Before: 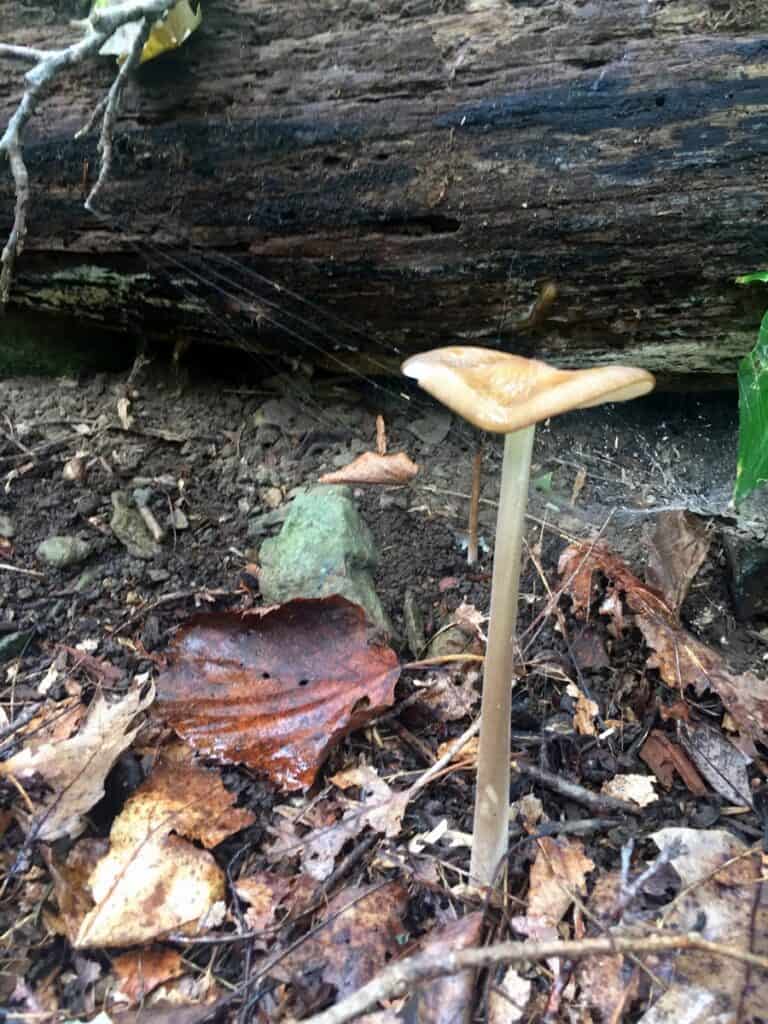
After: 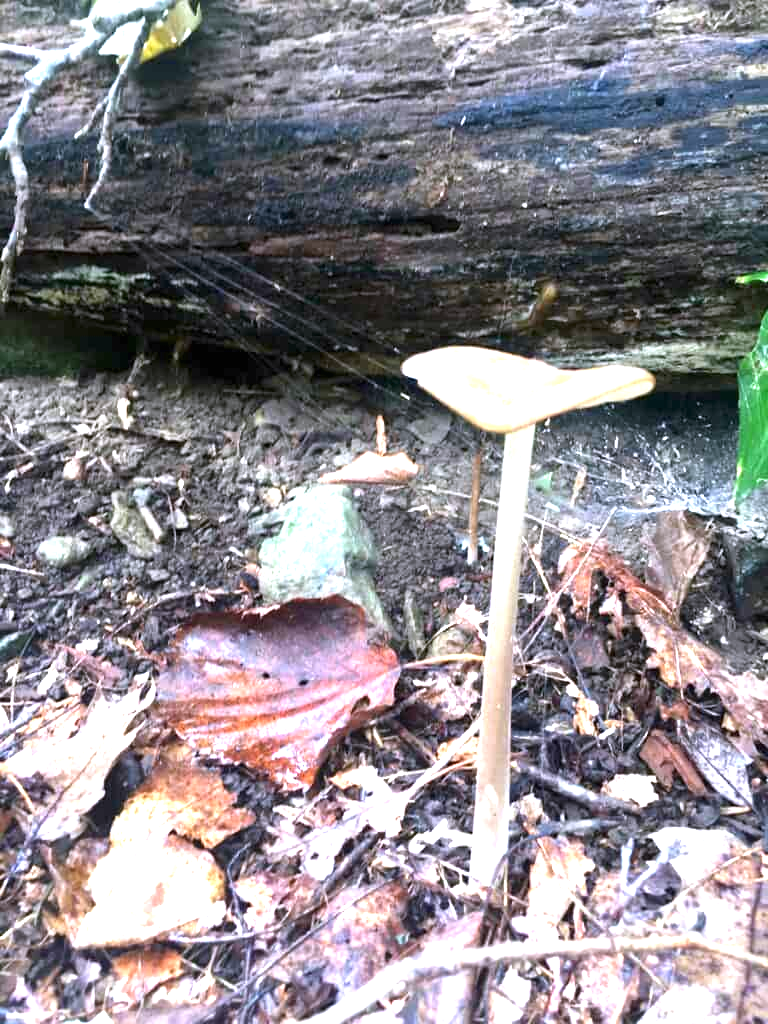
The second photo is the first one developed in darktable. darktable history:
exposure: black level correction 0, exposure 1.35 EV, compensate exposure bias true, compensate highlight preservation false
white balance: red 1.004, blue 1.096
